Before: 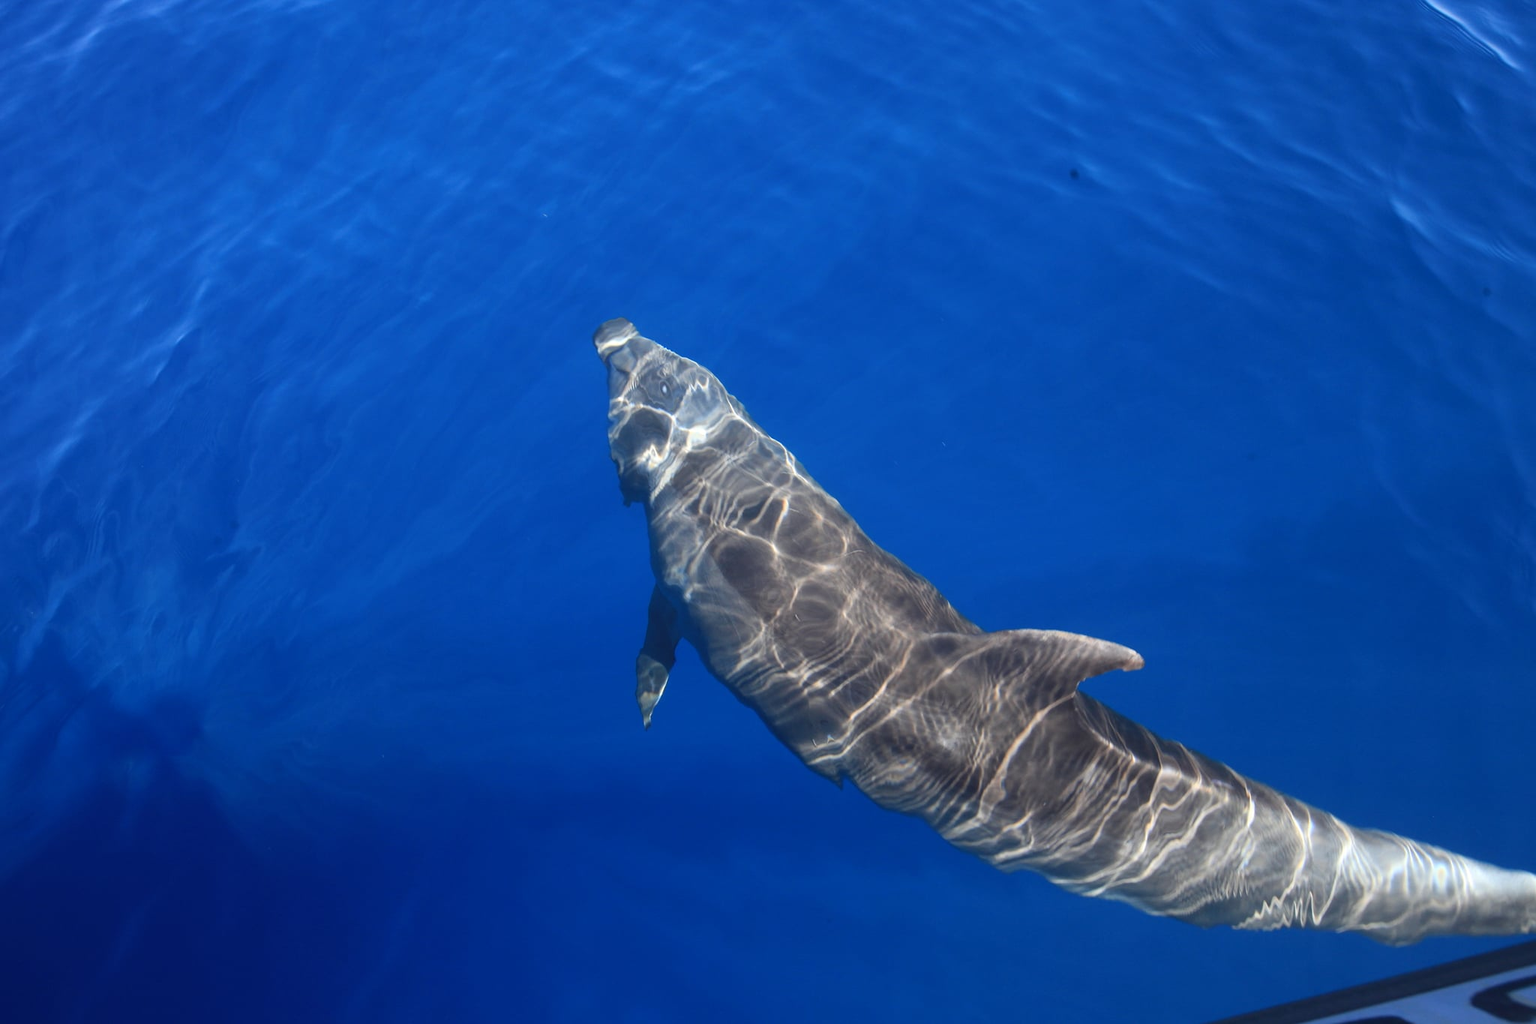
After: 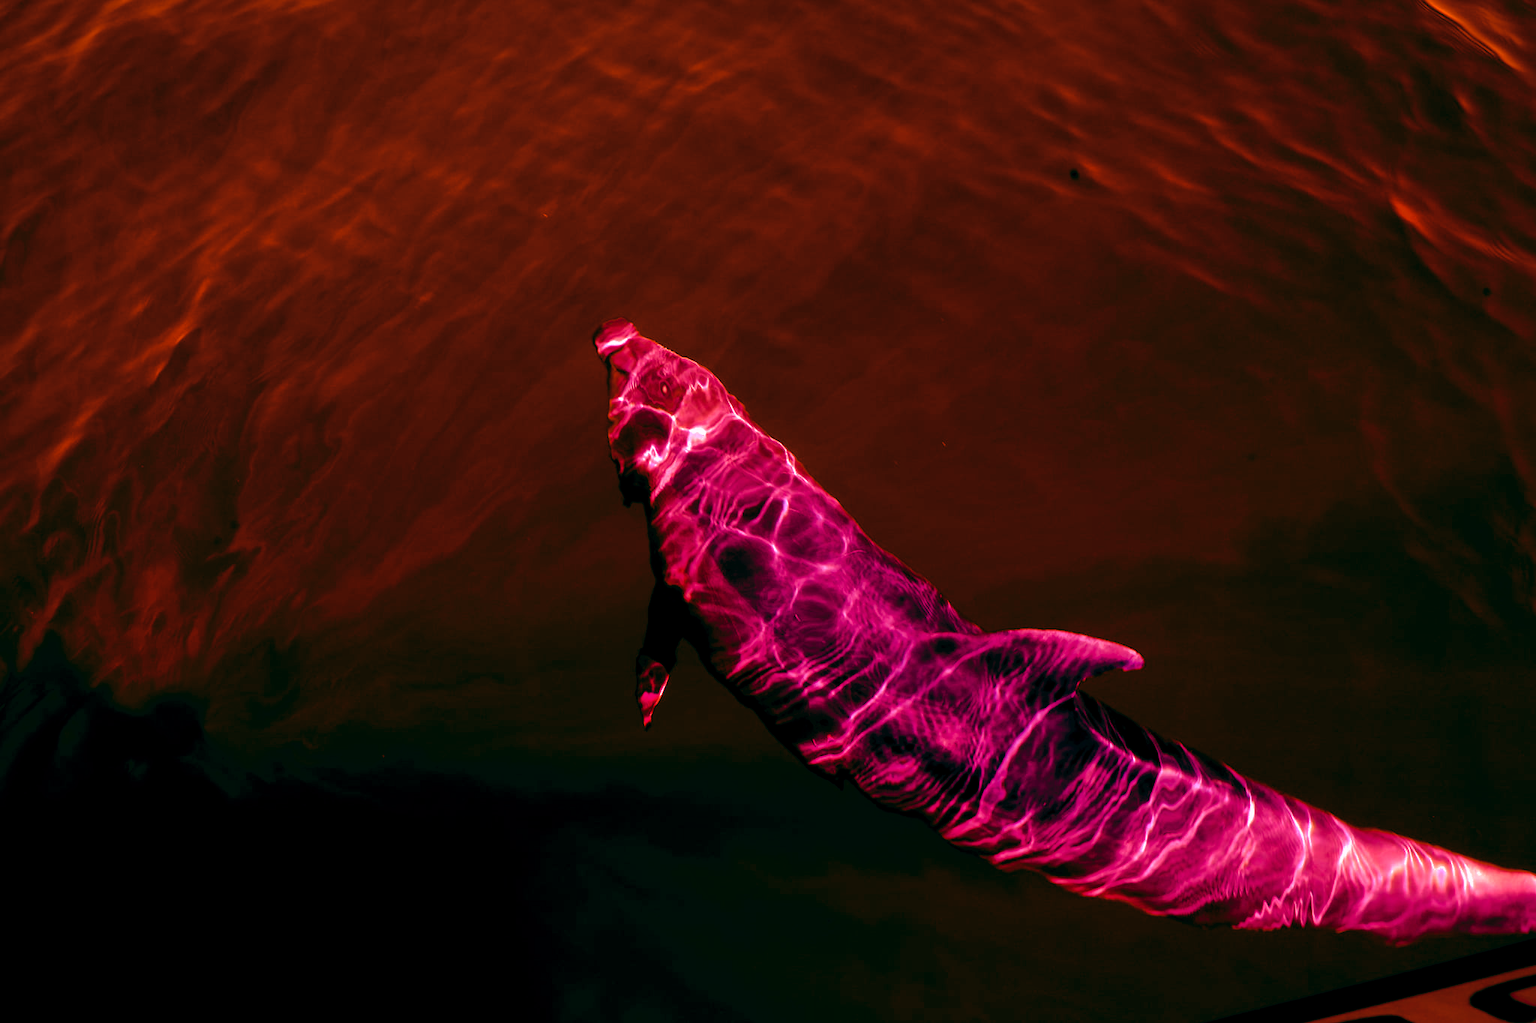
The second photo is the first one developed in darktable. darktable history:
shadows and highlights: on, module defaults
color balance rgb: shadows lift › luminance -18.76%, shadows lift › chroma 35.44%, power › luminance -3.76%, power › hue 142.17°, highlights gain › chroma 7.5%, highlights gain › hue 184.75°, global offset › luminance -0.52%, global offset › chroma 0.91%, global offset › hue 173.36°, shadows fall-off 300%, white fulcrum 2 EV, highlights fall-off 300%, linear chroma grading › shadows 17.19%, linear chroma grading › highlights 61.12%, linear chroma grading › global chroma 50%, hue shift -150.52°, perceptual brilliance grading › global brilliance 12%, mask middle-gray fulcrum 100%, contrast gray fulcrum 38.43%, contrast 35.15%, saturation formula JzAzBz (2021)
exposure: black level correction 0.009, exposure -0.159 EV, compensate highlight preservation false
